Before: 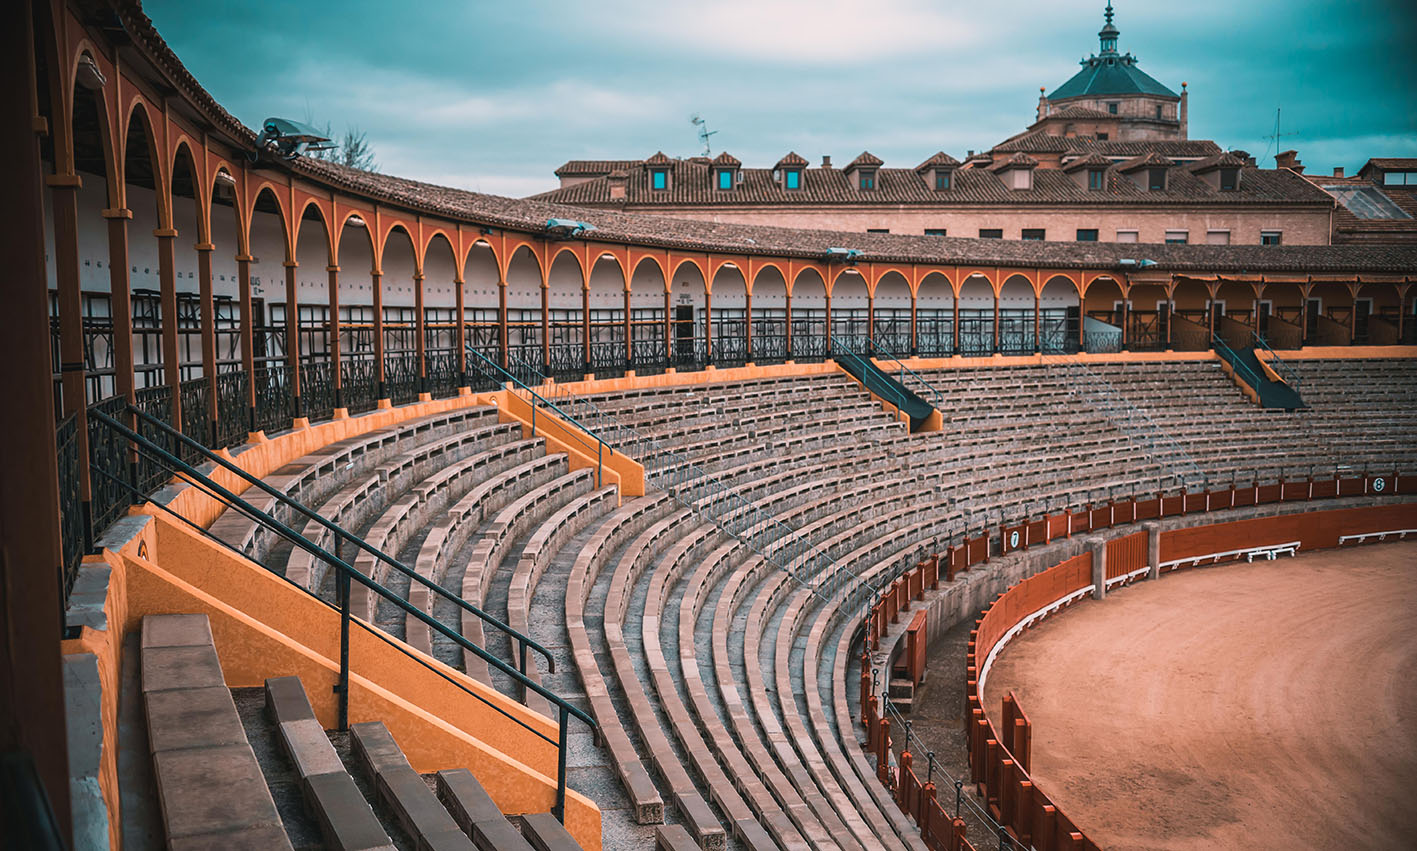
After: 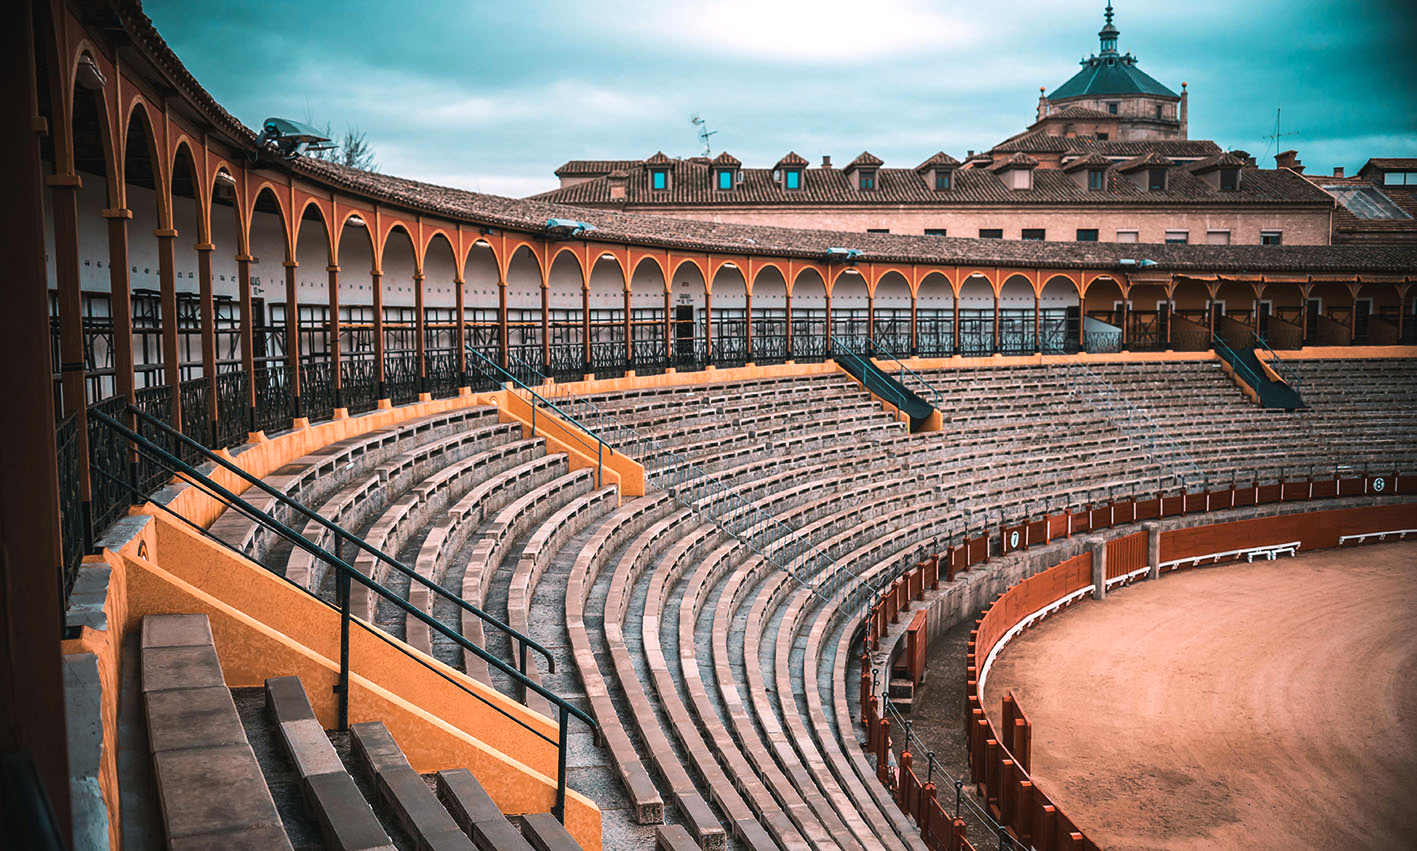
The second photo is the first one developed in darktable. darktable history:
tone equalizer: -8 EV -0.382 EV, -7 EV -0.427 EV, -6 EV -0.323 EV, -5 EV -0.251 EV, -3 EV 0.226 EV, -2 EV 0.341 EV, -1 EV 0.397 EV, +0 EV 0.432 EV, edges refinement/feathering 500, mask exposure compensation -1.57 EV, preserve details no
